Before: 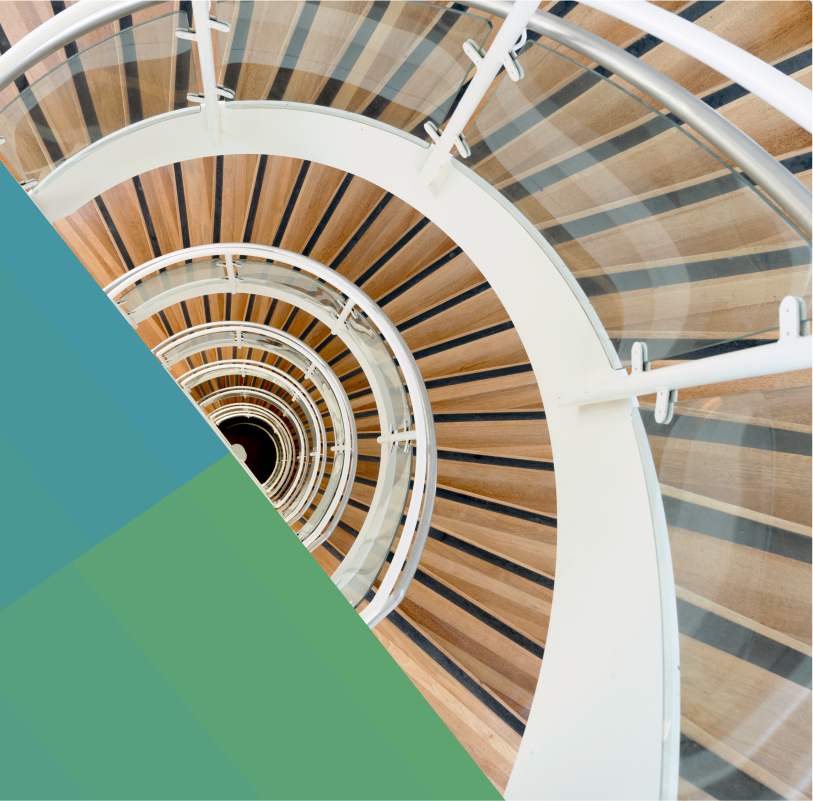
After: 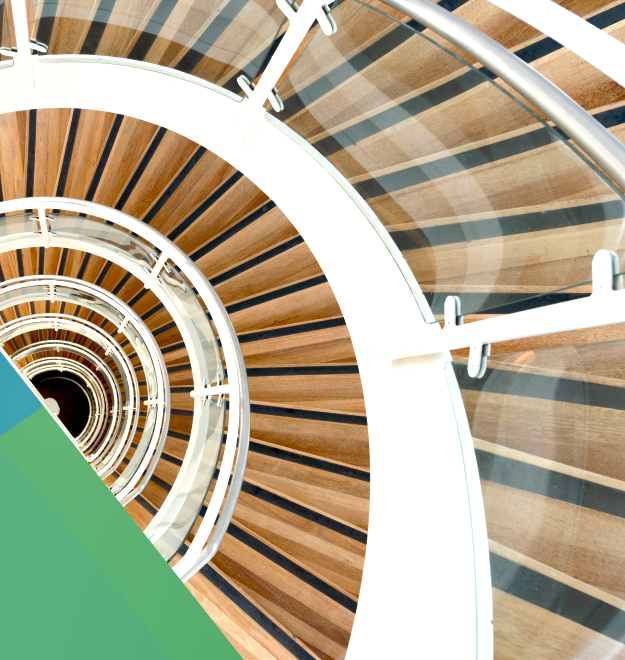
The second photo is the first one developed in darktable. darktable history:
crop: left 23.042%, top 5.84%, bottom 11.746%
exposure: black level correction 0, exposure 0.499 EV, compensate highlight preservation false
shadows and highlights: highlights color adjustment 89.56%, low approximation 0.01, soften with gaussian
